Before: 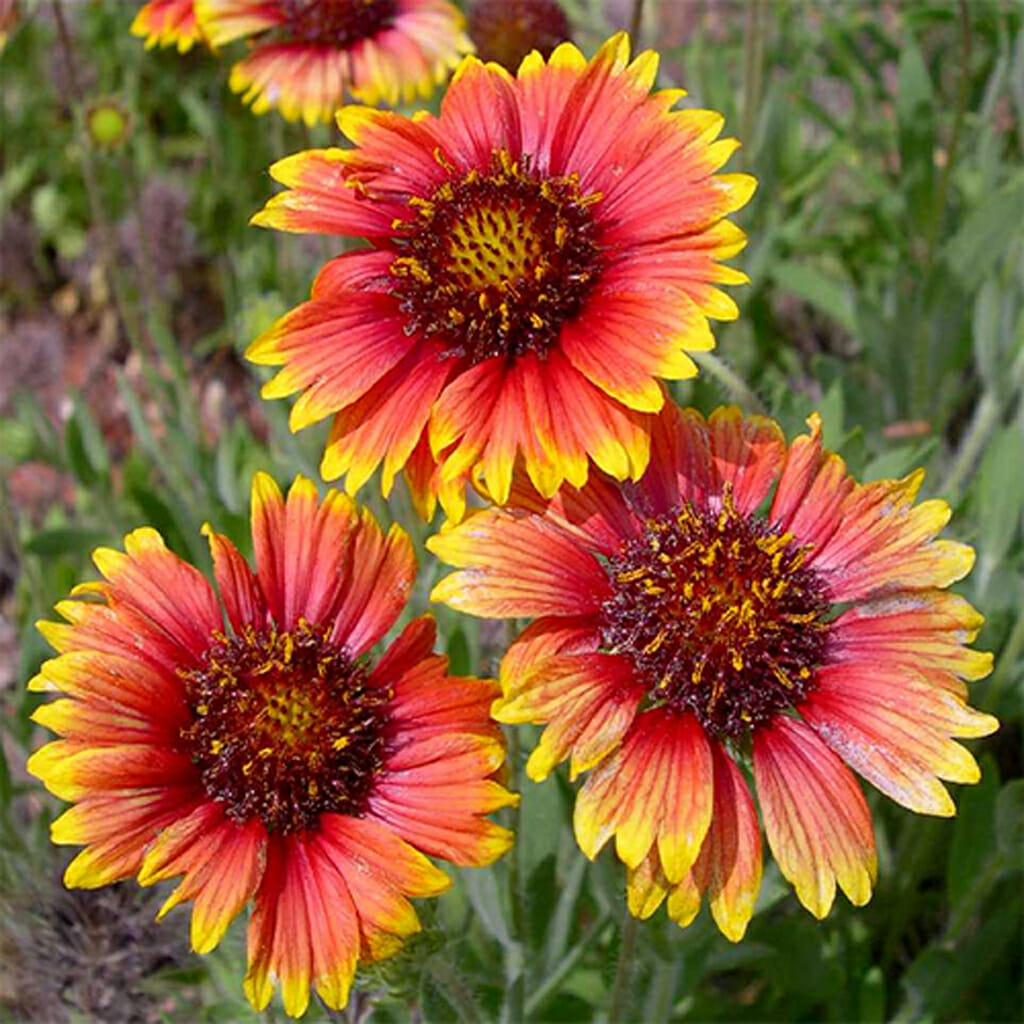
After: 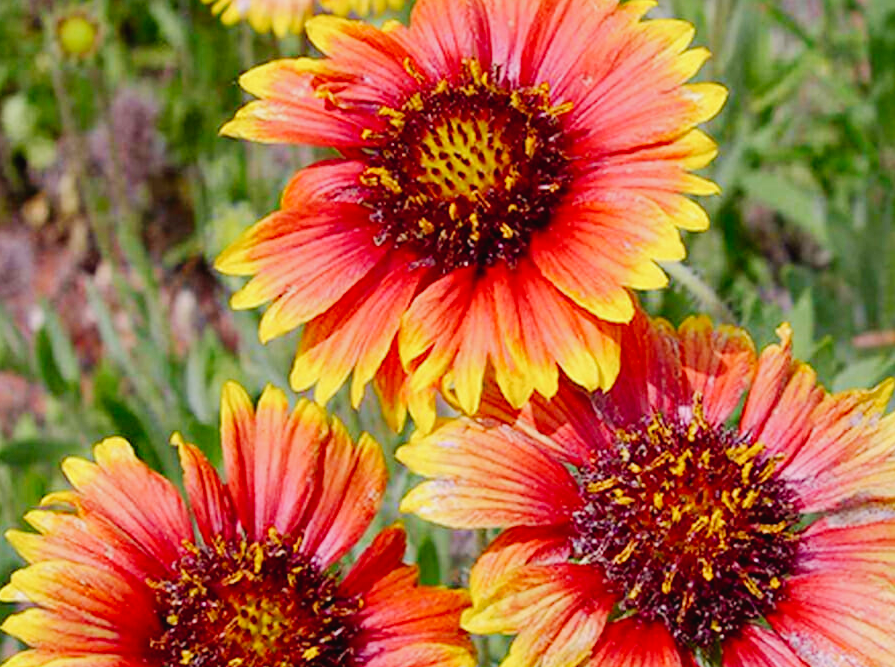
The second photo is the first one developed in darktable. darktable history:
crop: left 2.941%, top 8.873%, right 9.645%, bottom 25.986%
tone curve: curves: ch0 [(0, 0.019) (0.066, 0.043) (0.189, 0.182) (0.359, 0.417) (0.485, 0.576) (0.656, 0.734) (0.851, 0.861) (0.997, 0.959)]; ch1 [(0, 0) (0.179, 0.123) (0.381, 0.36) (0.425, 0.41) (0.474, 0.472) (0.499, 0.501) (0.514, 0.517) (0.571, 0.584) (0.649, 0.677) (0.812, 0.856) (1, 1)]; ch2 [(0, 0) (0.246, 0.214) (0.421, 0.427) (0.459, 0.484) (0.5, 0.504) (0.518, 0.523) (0.529, 0.544) (0.56, 0.581) (0.617, 0.631) (0.744, 0.734) (0.867, 0.821) (0.993, 0.889)], preserve colors none
tone equalizer: edges refinement/feathering 500, mask exposure compensation -1.57 EV, preserve details no
